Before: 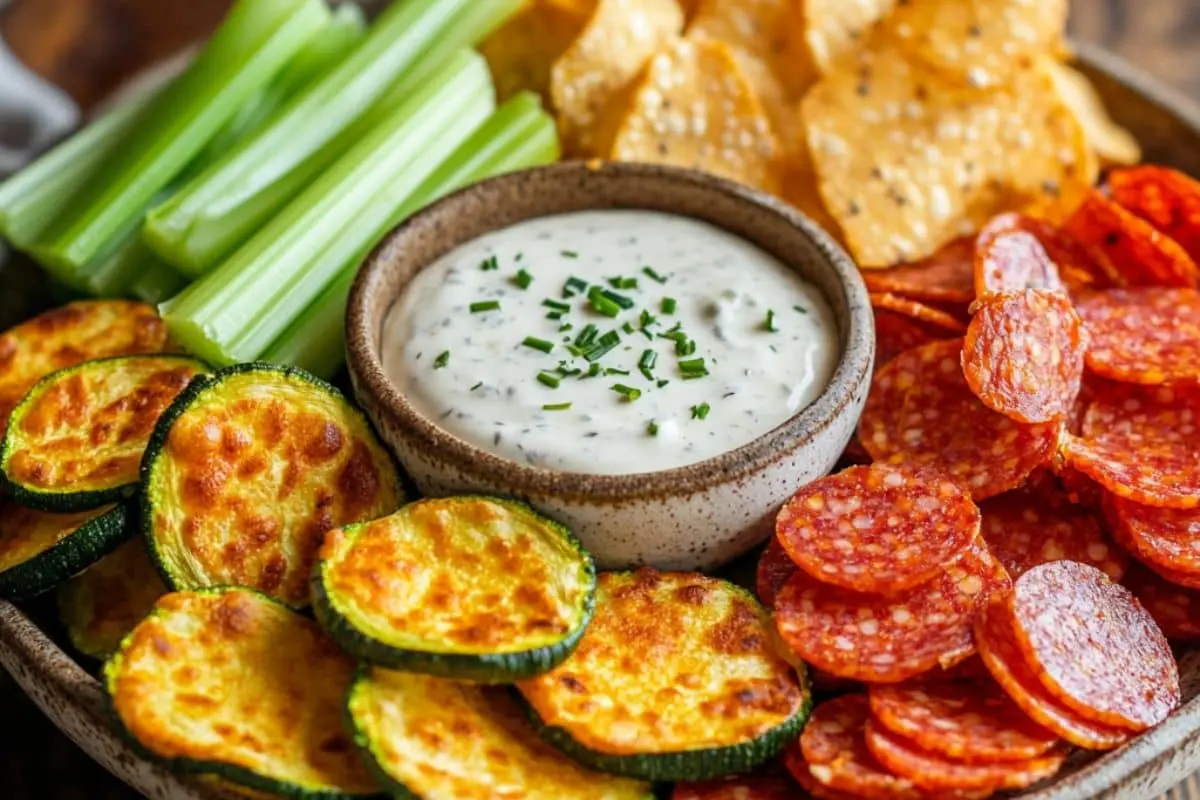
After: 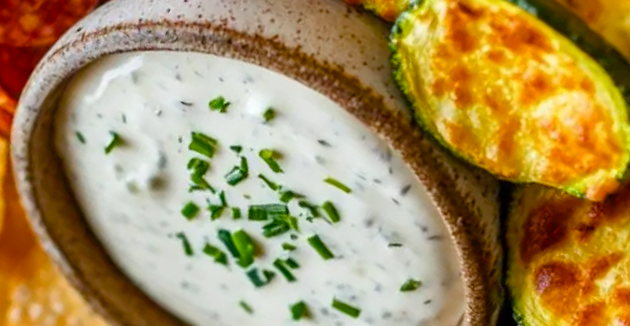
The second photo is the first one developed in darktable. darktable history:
color balance rgb: perceptual saturation grading › global saturation 20%, perceptual saturation grading › highlights -25.836%, perceptual saturation grading › shadows 24.301%, global vibrance 20%
crop and rotate: angle 147.76°, left 9.183%, top 15.621%, right 4.381%, bottom 17.148%
